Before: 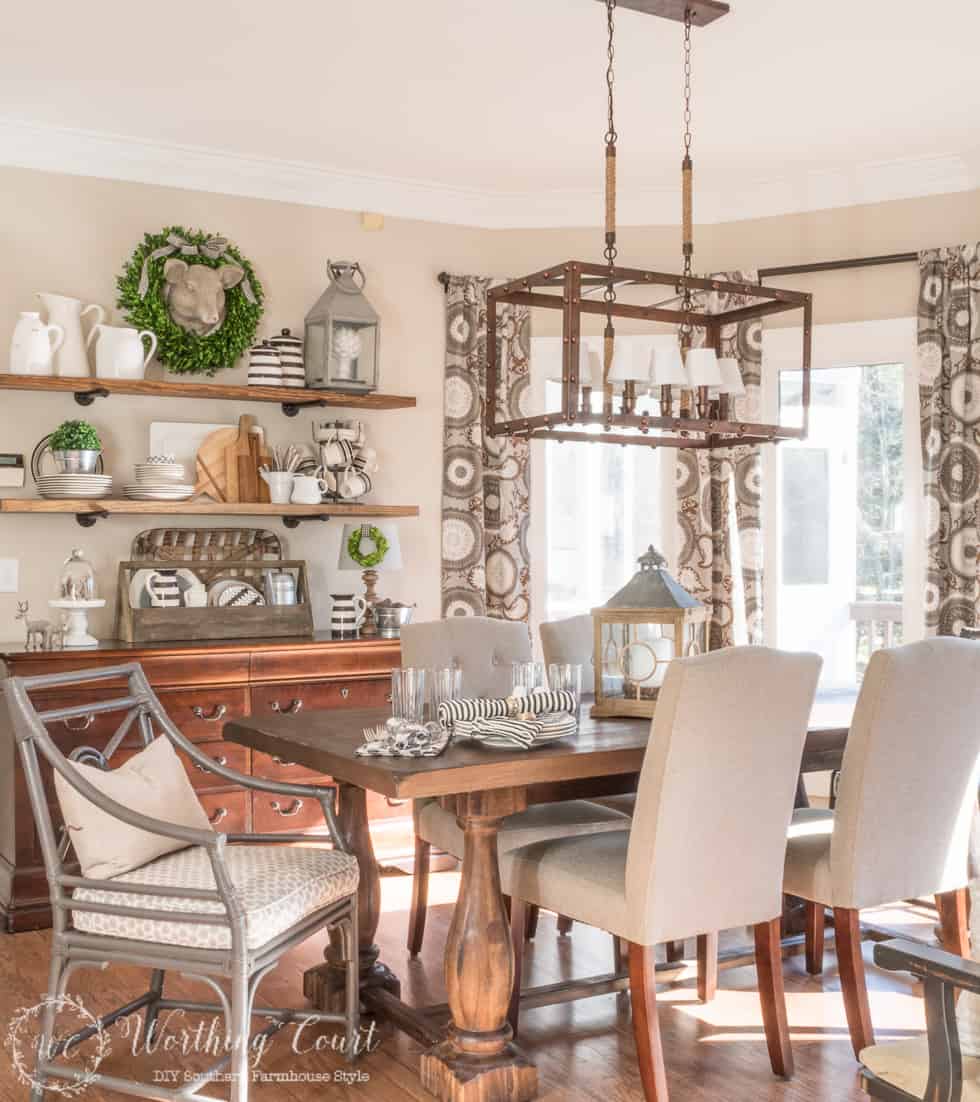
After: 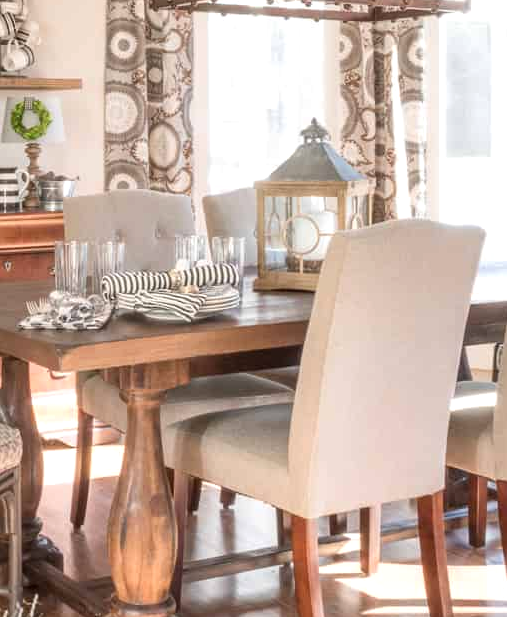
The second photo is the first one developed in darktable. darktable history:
crop: left 34.479%, top 38.822%, right 13.718%, bottom 5.172%
exposure: exposure 0.2 EV, compensate highlight preservation false
